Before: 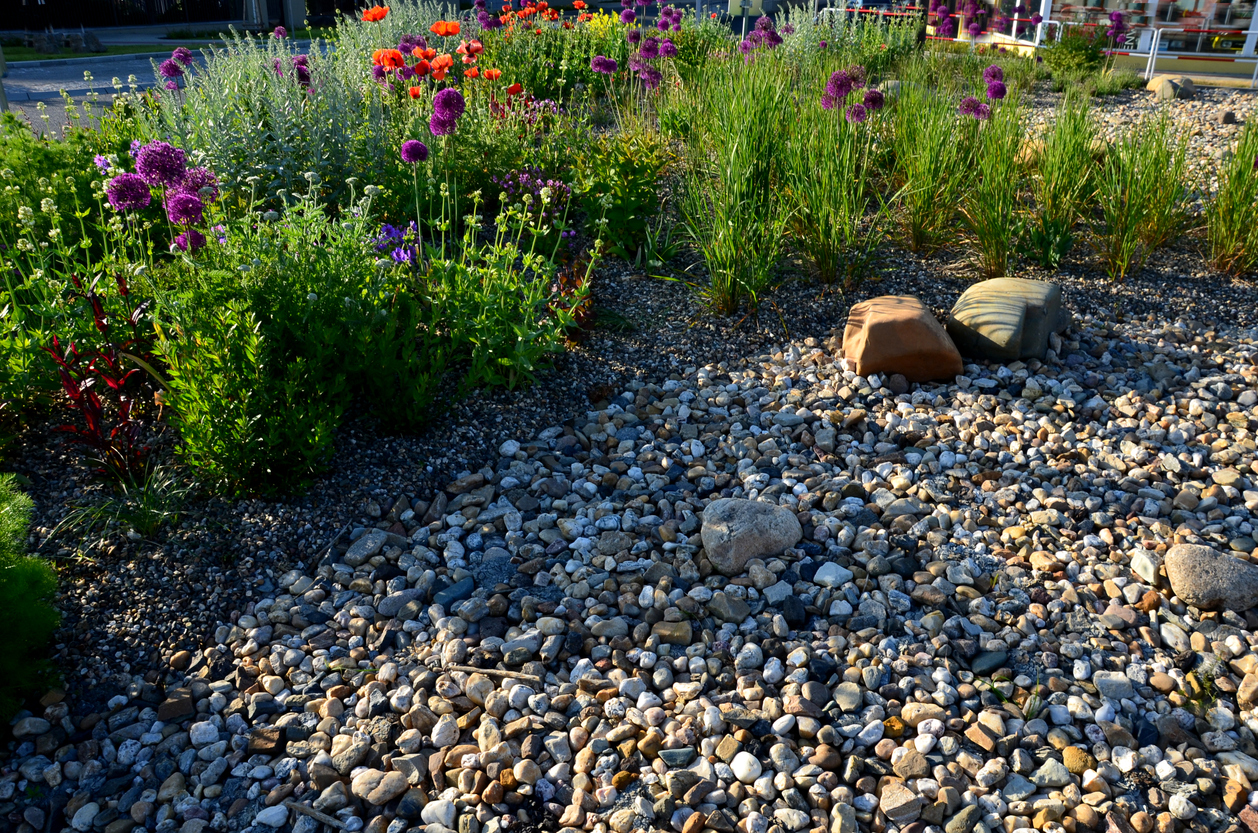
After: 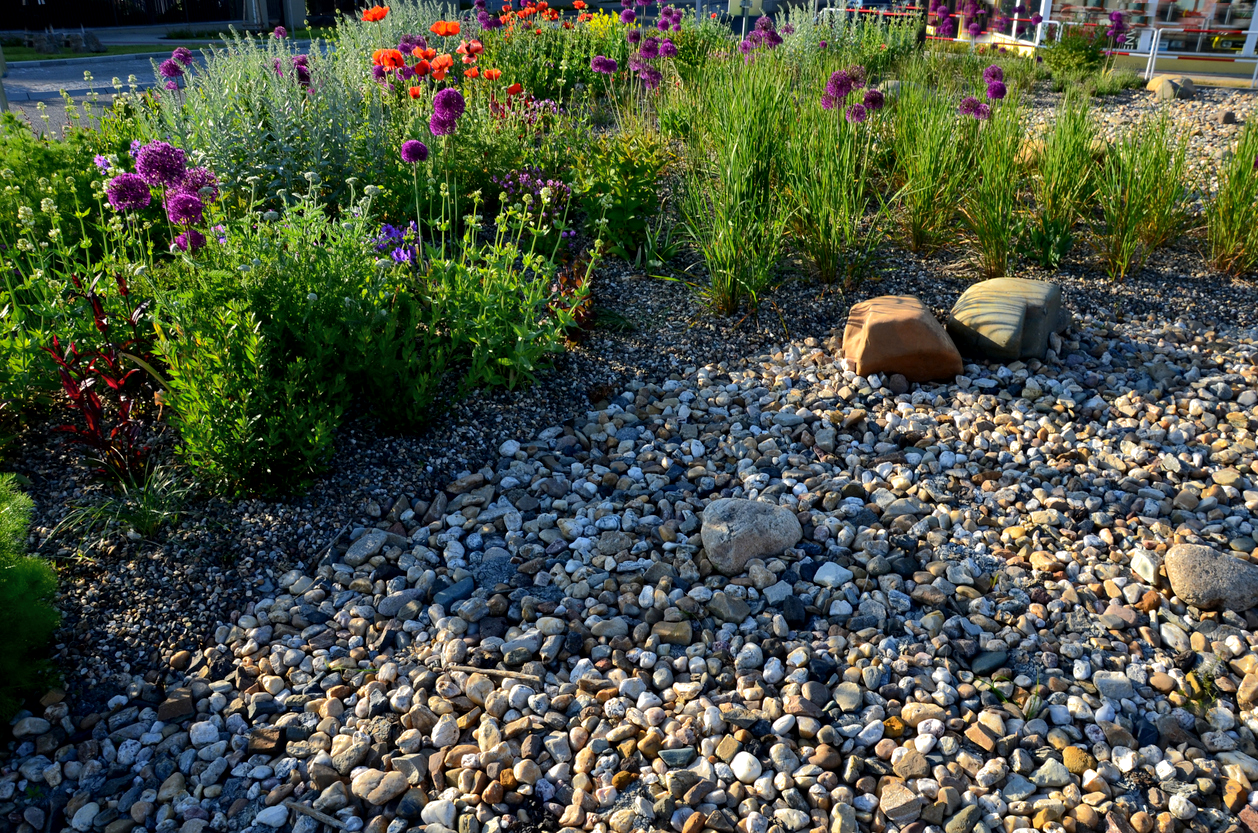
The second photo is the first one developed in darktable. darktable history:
exposure: exposure 0.084 EV, compensate highlight preservation false
shadows and highlights: shadows 29.94
local contrast: mode bilateral grid, contrast 20, coarseness 51, detail 120%, midtone range 0.2
